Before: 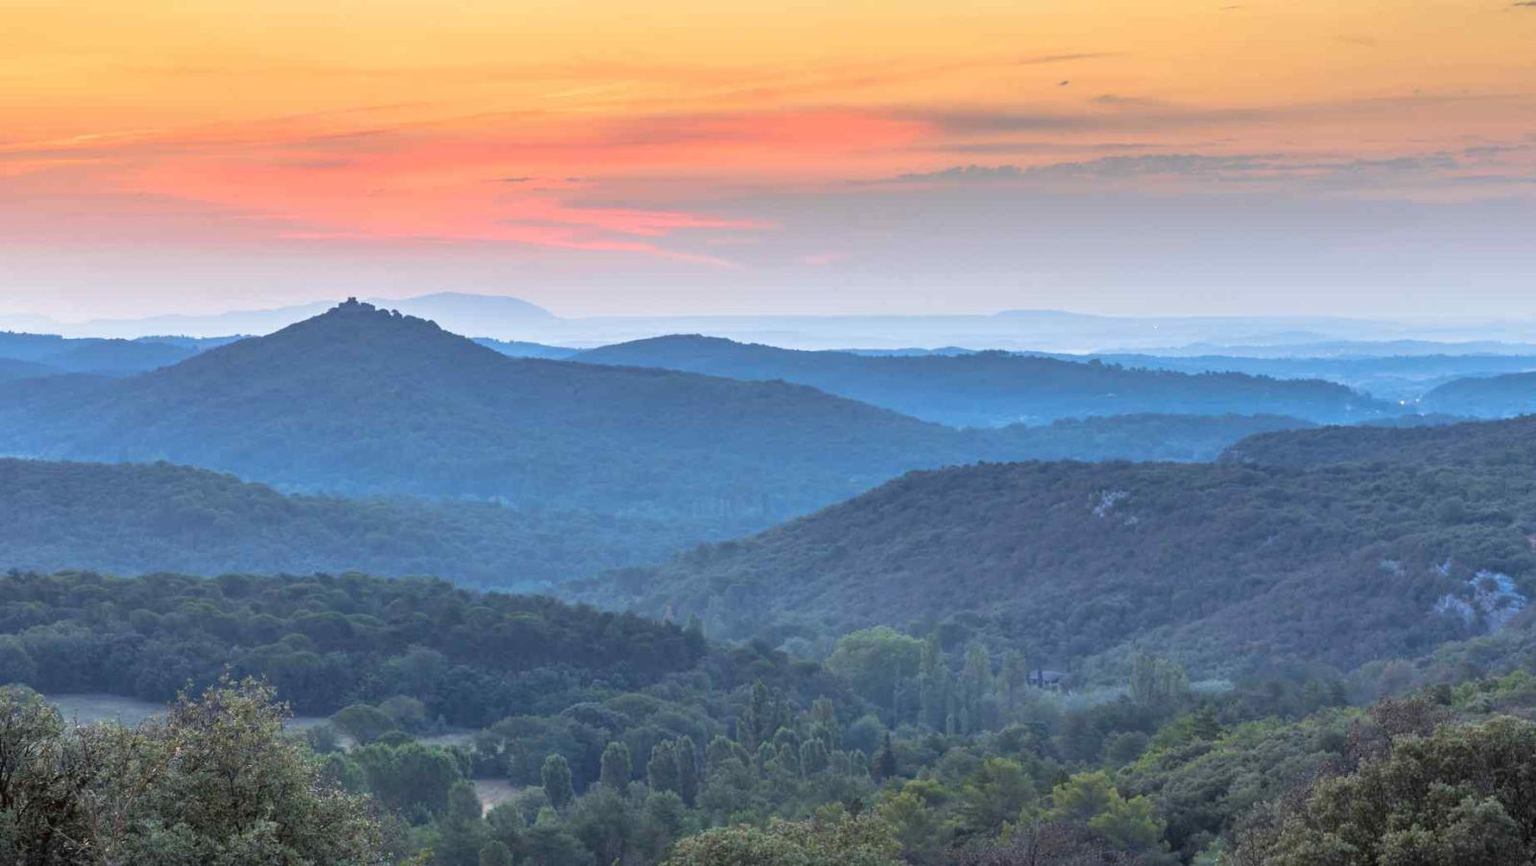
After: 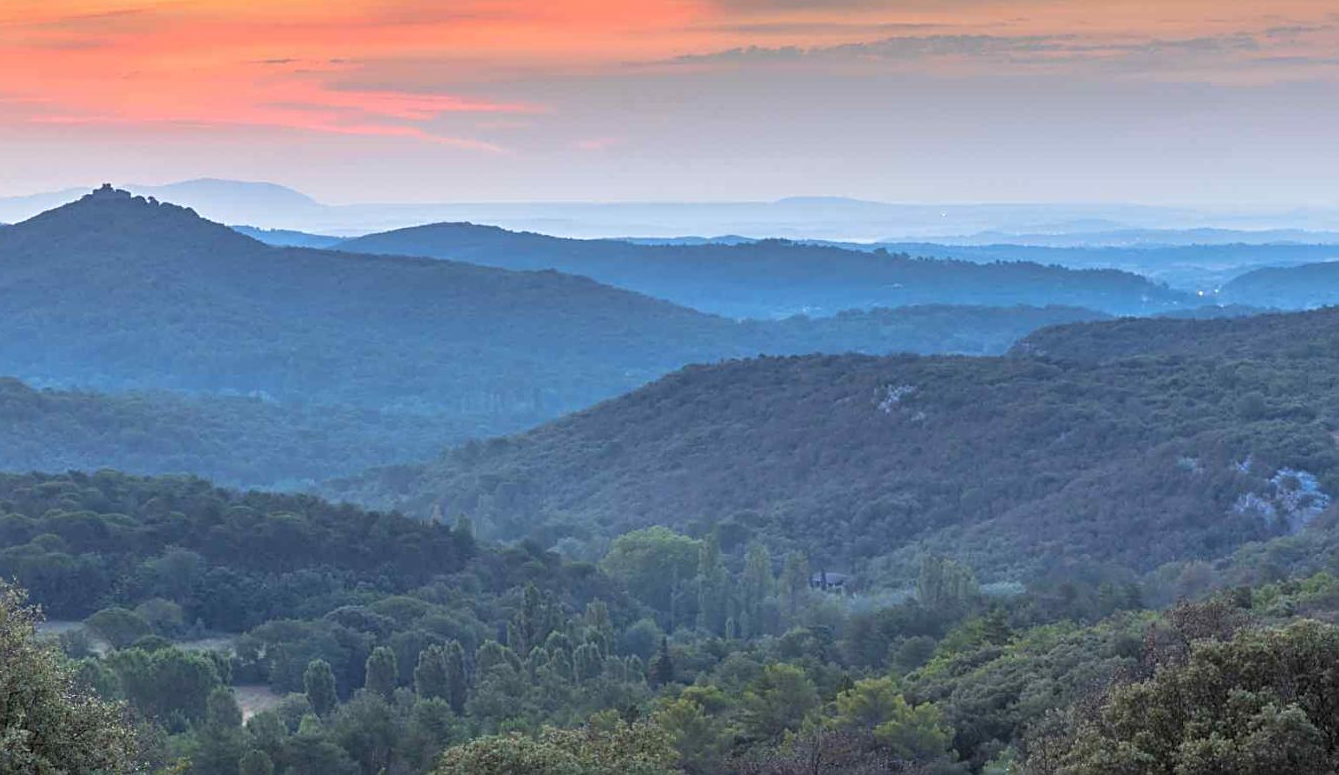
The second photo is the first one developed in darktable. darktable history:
sharpen: on, module defaults
crop: left 16.298%, top 14.07%
